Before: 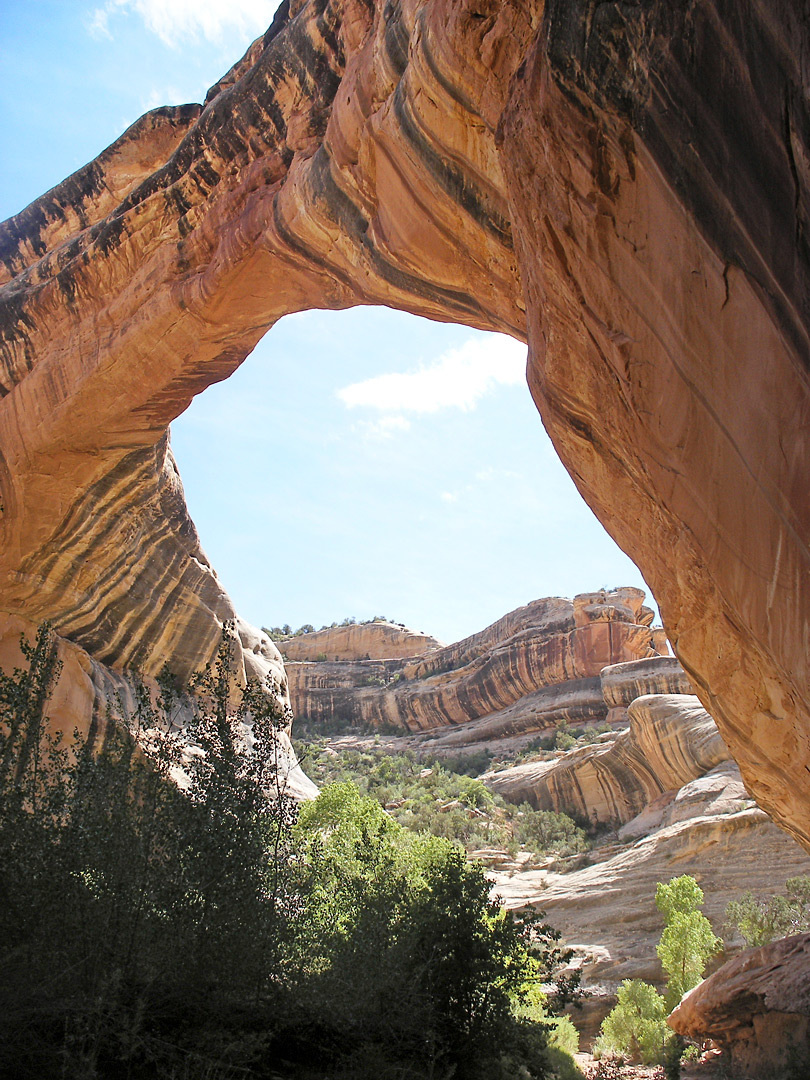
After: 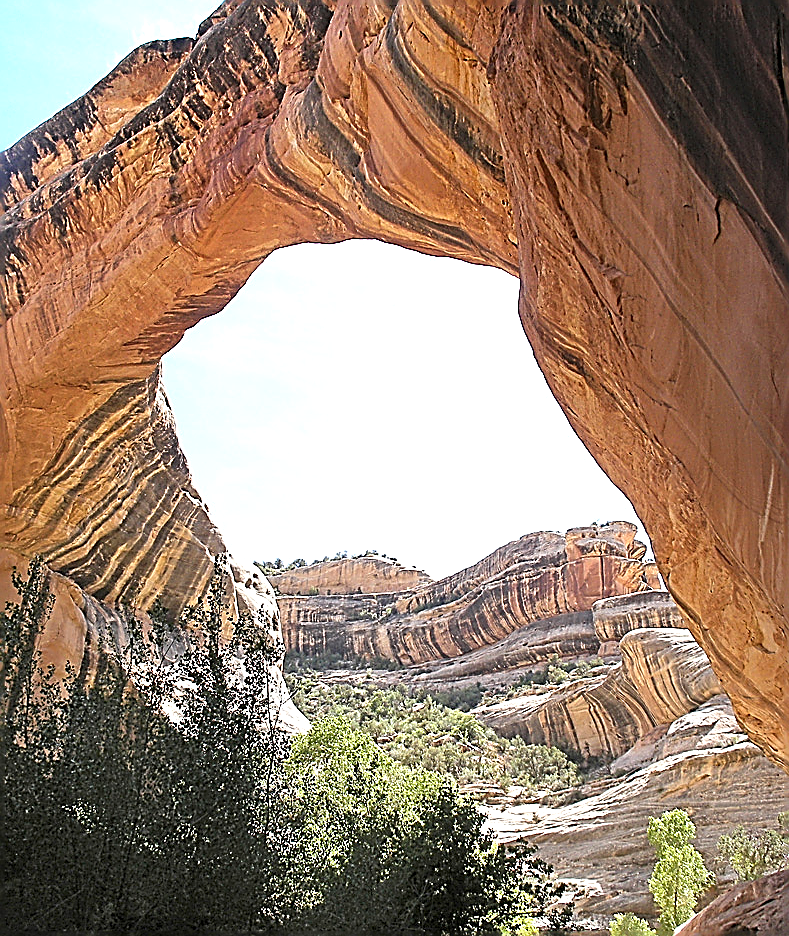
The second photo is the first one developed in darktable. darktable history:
crop: left 1.081%, top 6.189%, right 1.388%, bottom 7.062%
exposure: black level correction 0, exposure 0.499 EV, compensate highlight preservation false
sharpen: amount 1.876
